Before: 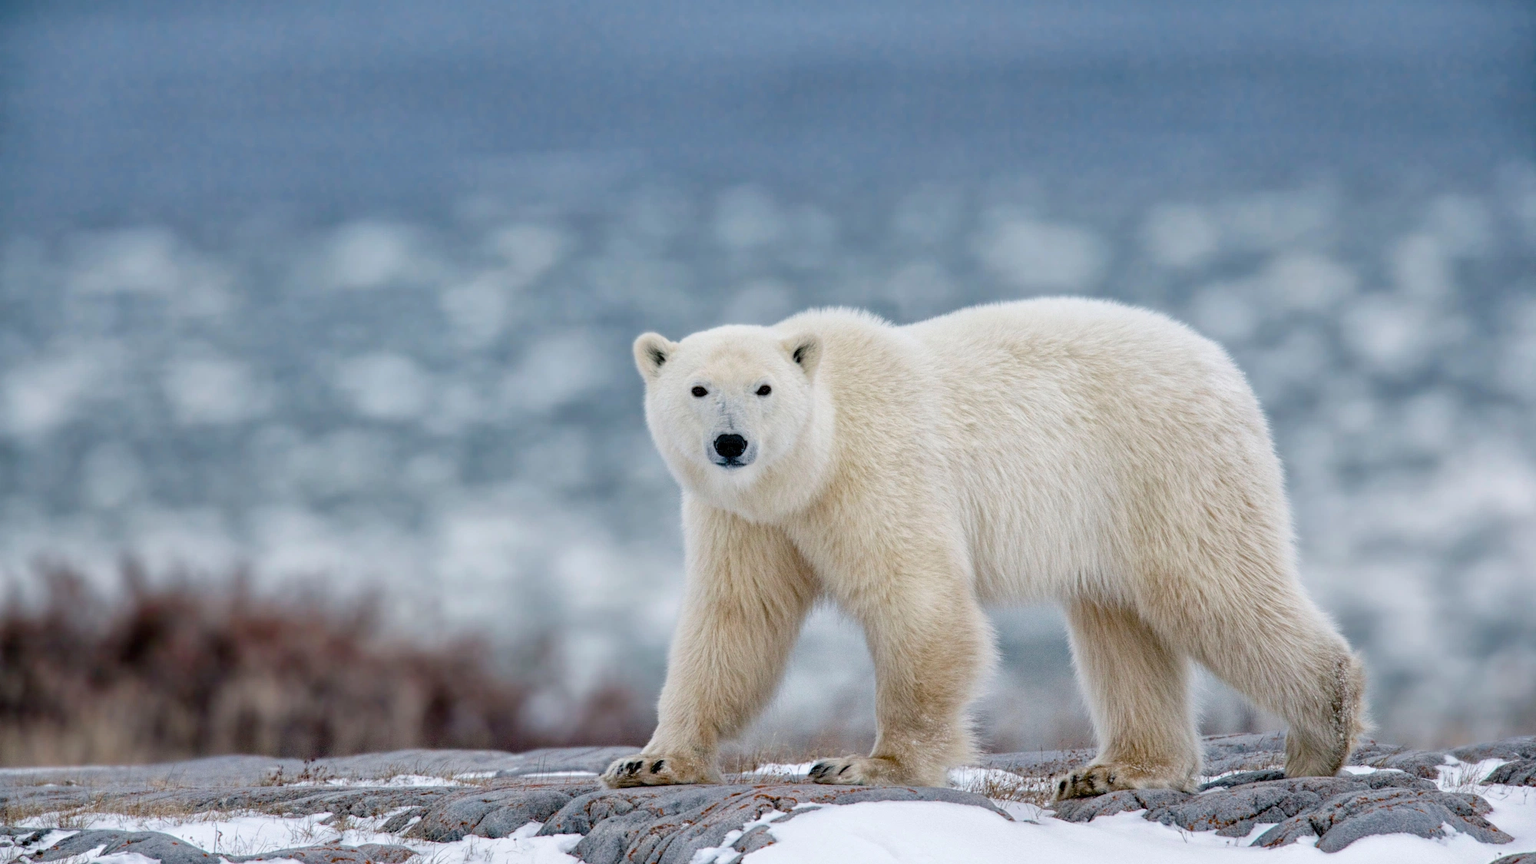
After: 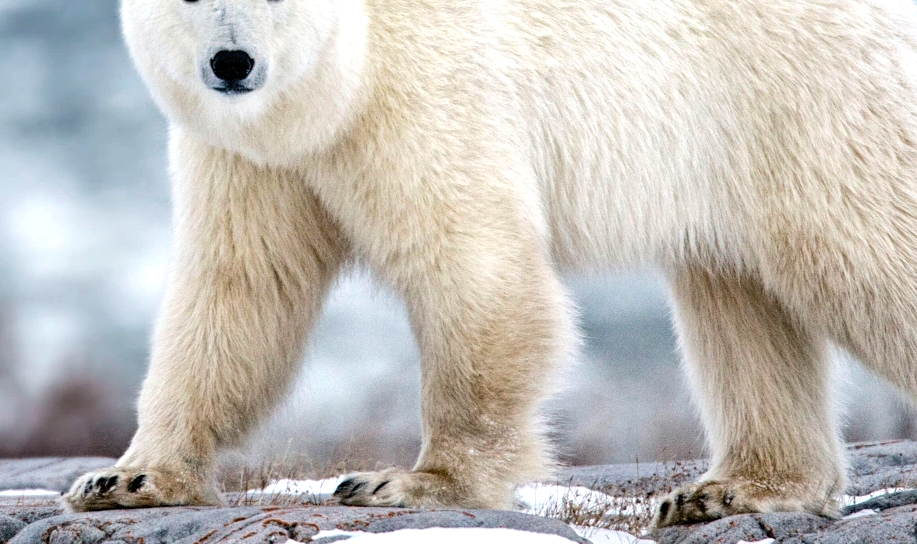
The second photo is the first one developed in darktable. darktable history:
tone equalizer: -8 EV -0.75 EV, -7 EV -0.7 EV, -6 EV -0.6 EV, -5 EV -0.4 EV, -3 EV 0.4 EV, -2 EV 0.6 EV, -1 EV 0.7 EV, +0 EV 0.75 EV, edges refinement/feathering 500, mask exposure compensation -1.57 EV, preserve details no
crop: left 35.976%, top 45.819%, right 18.162%, bottom 5.807%
